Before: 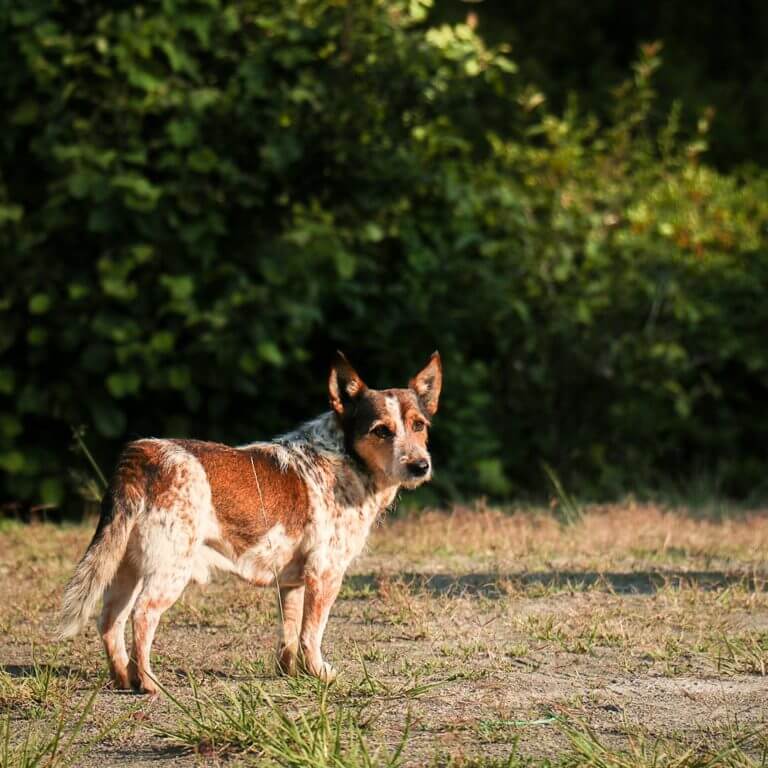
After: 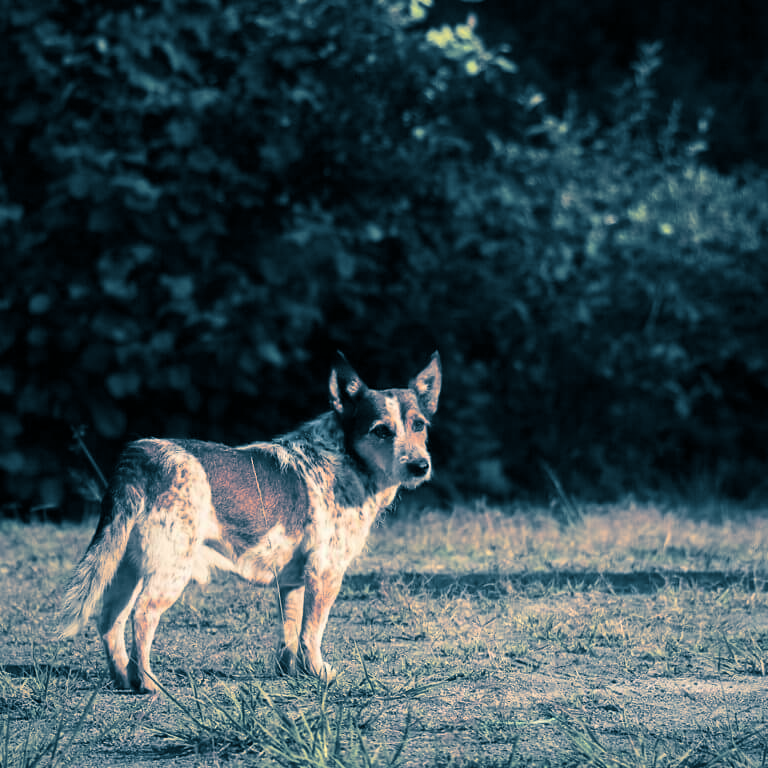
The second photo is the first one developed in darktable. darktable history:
exposure: compensate highlight preservation false
split-toning: shadows › hue 212.4°, balance -70
